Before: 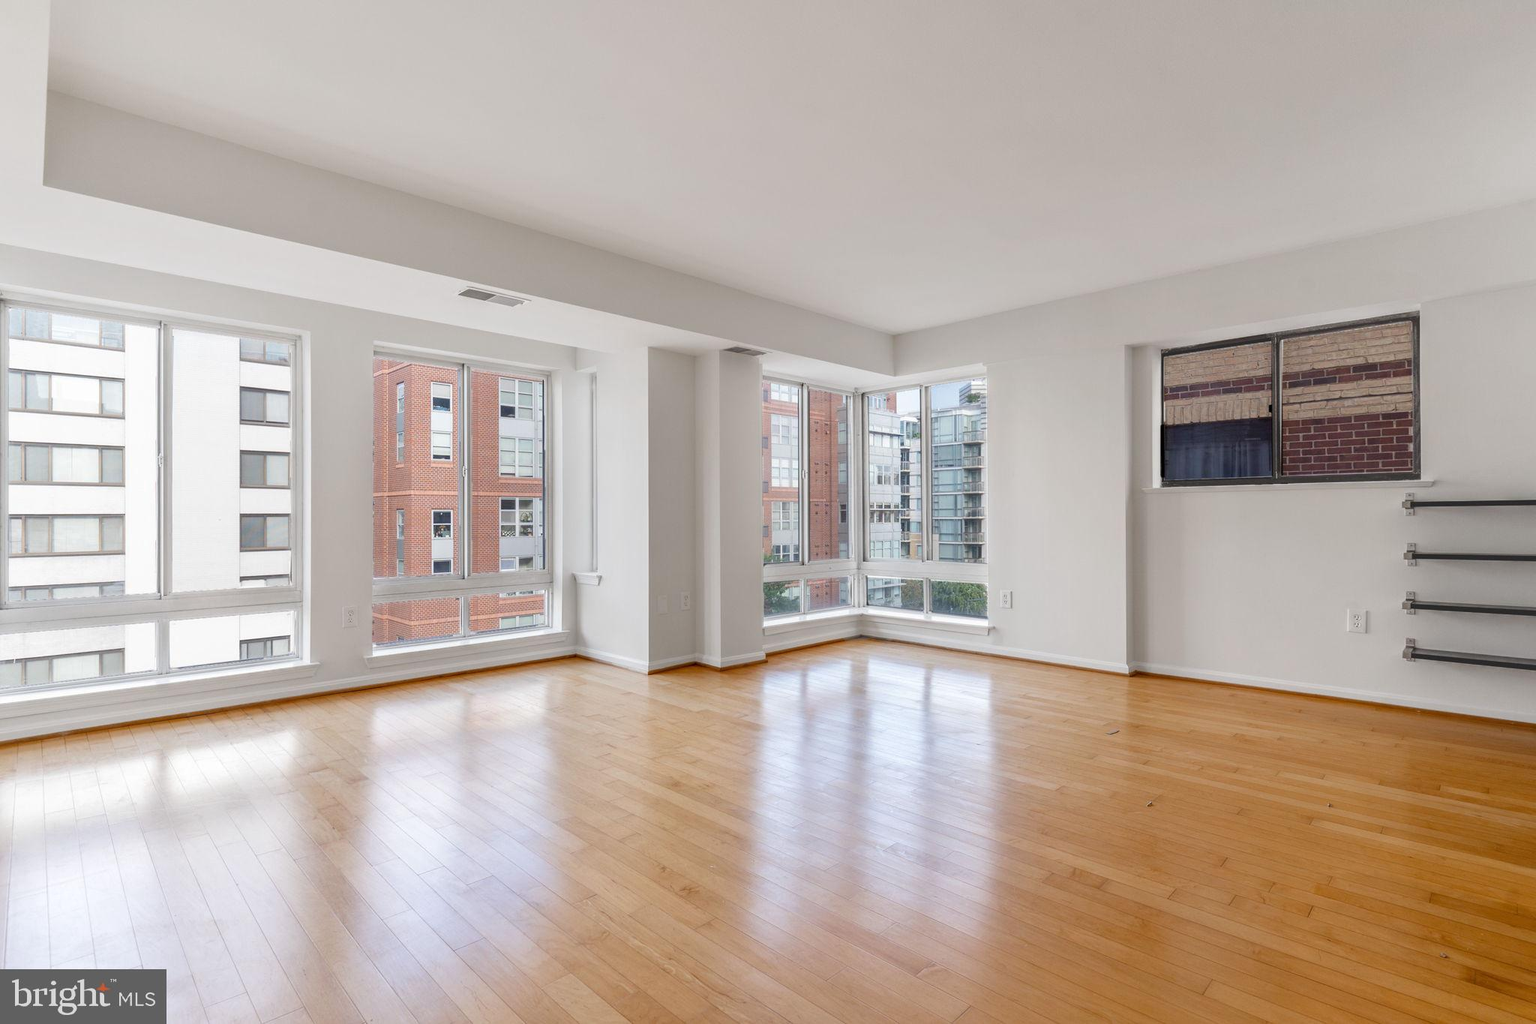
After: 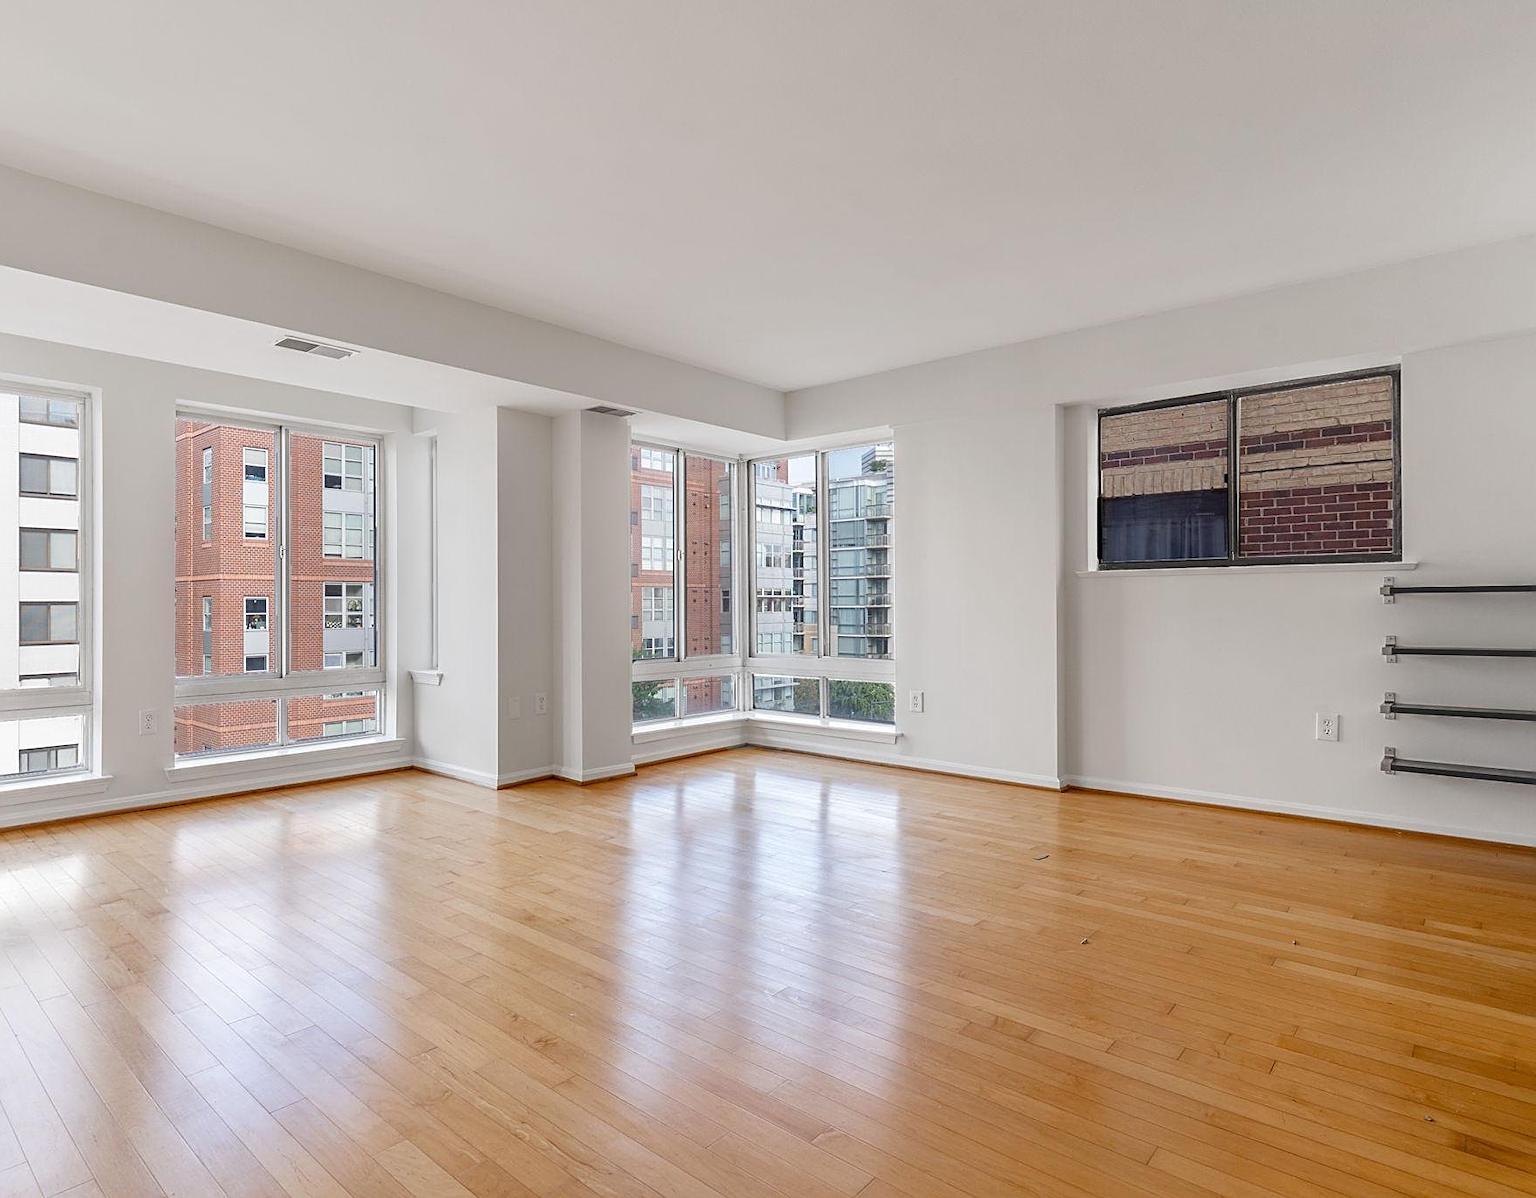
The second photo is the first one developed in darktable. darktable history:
sharpen: amount 0.55
crop and rotate: left 14.584%
